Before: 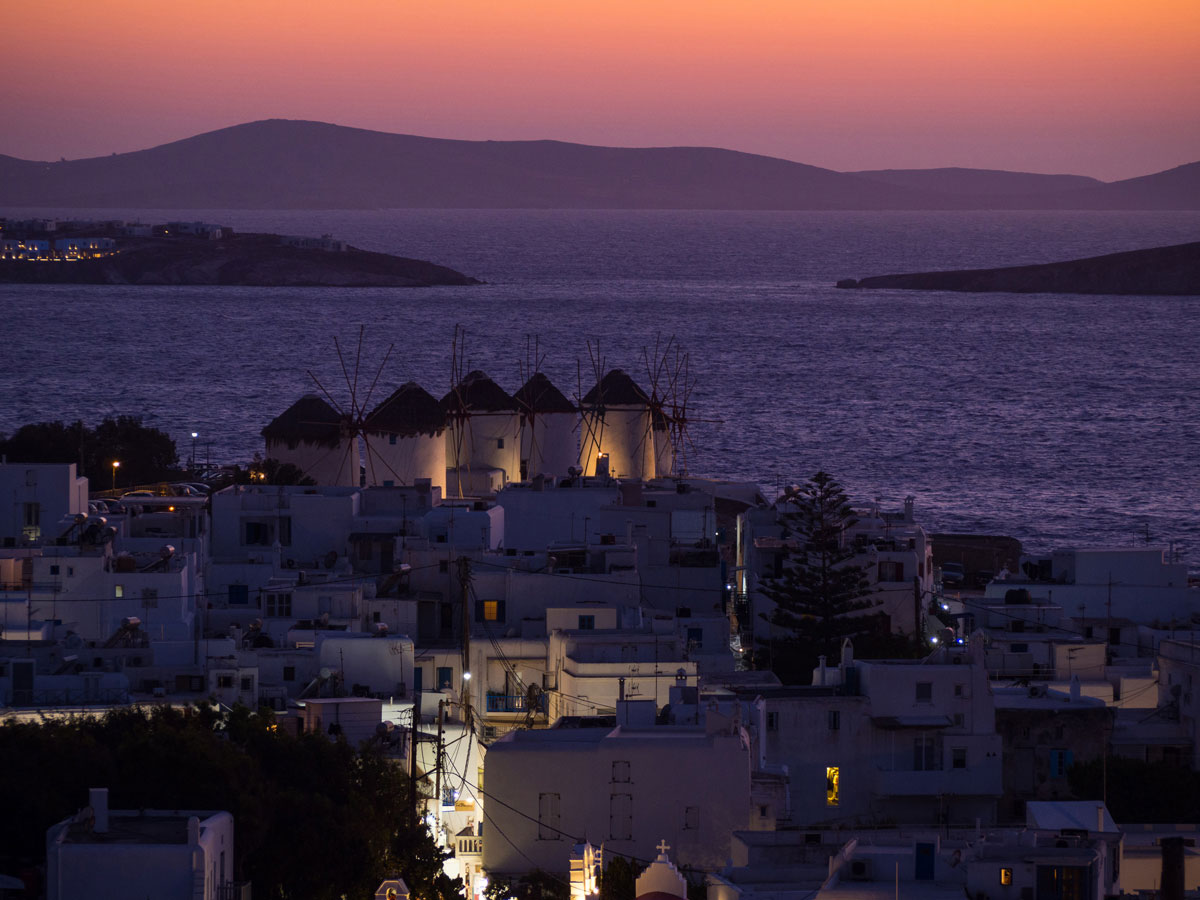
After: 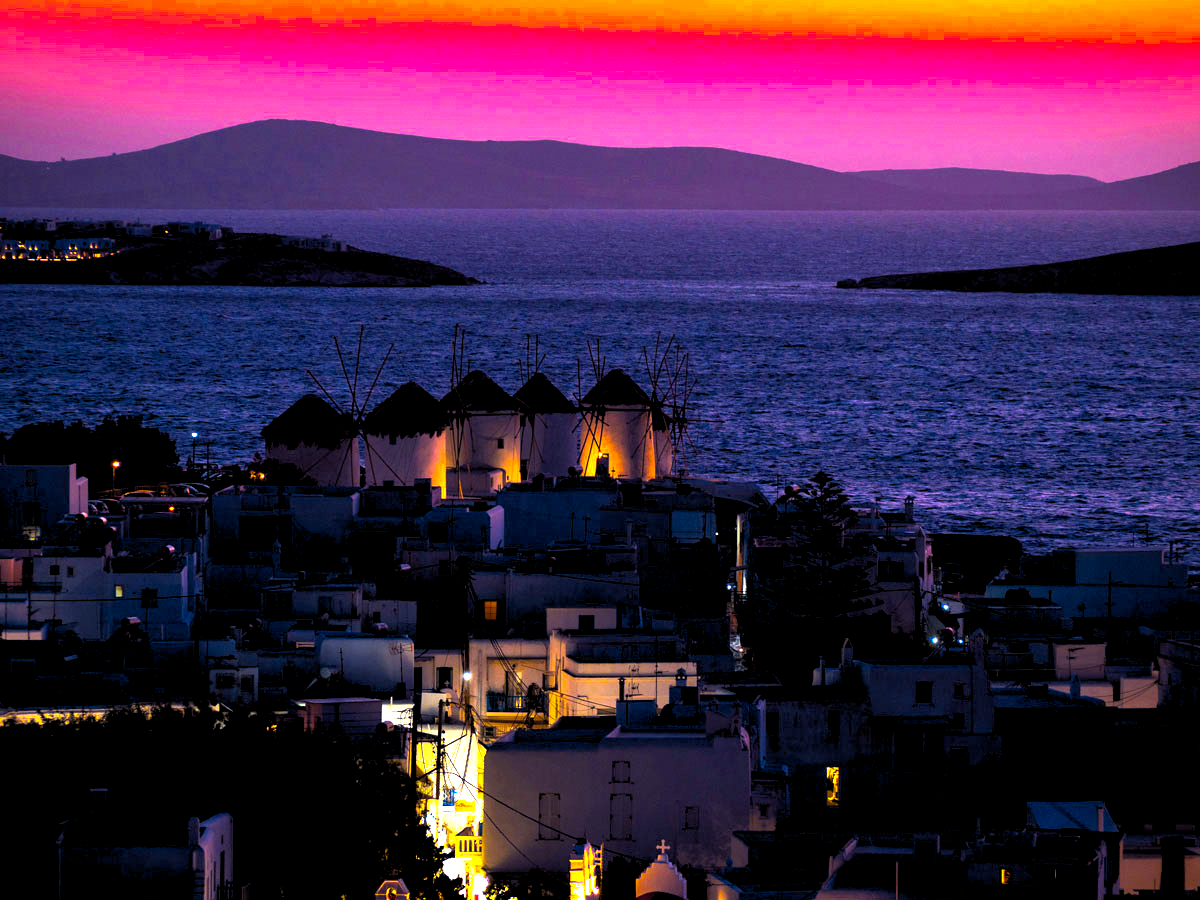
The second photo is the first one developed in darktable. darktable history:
color balance rgb: linear chroma grading › highlights 100%, linear chroma grading › global chroma 23.41%, perceptual saturation grading › global saturation 35.38%, hue shift -10.68°, perceptual brilliance grading › highlights 47.25%, perceptual brilliance grading › mid-tones 22.2%, perceptual brilliance grading › shadows -5.93%
rgb levels: levels [[0.01, 0.419, 0.839], [0, 0.5, 1], [0, 0.5, 1]]
